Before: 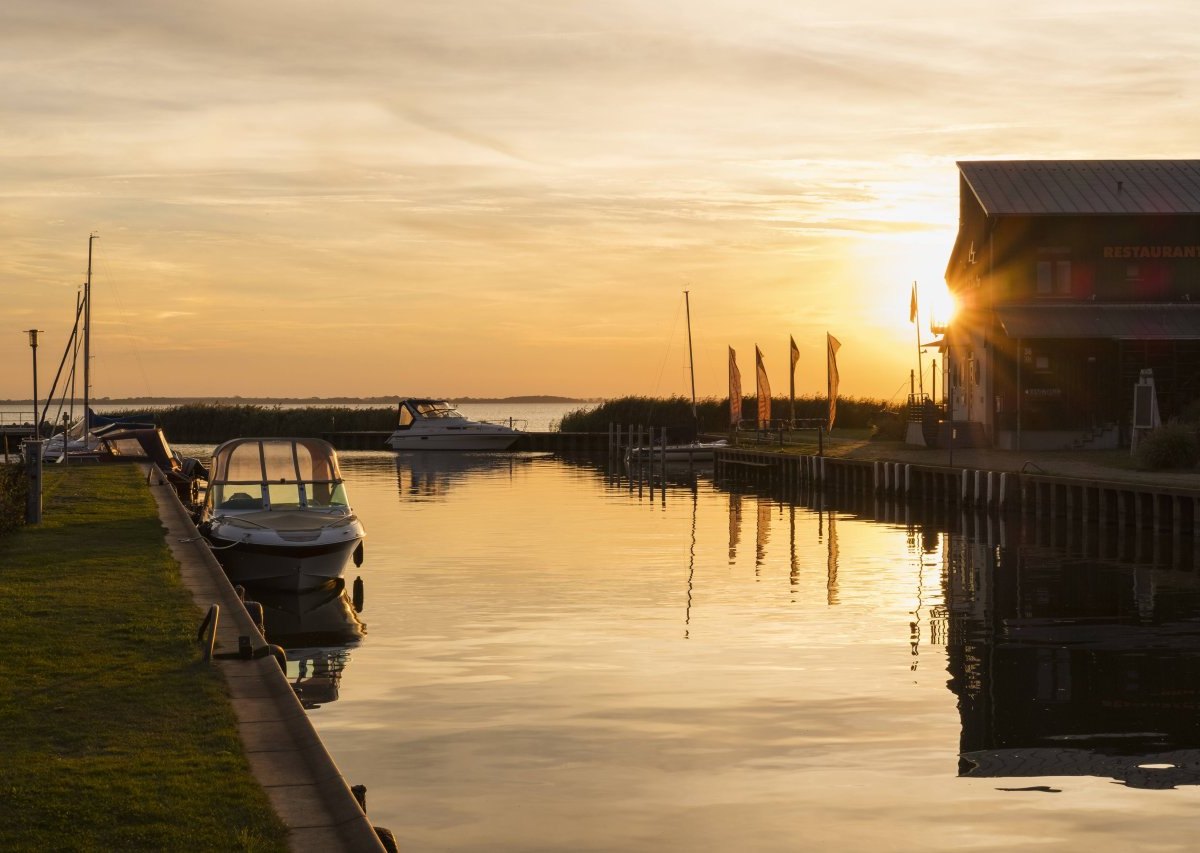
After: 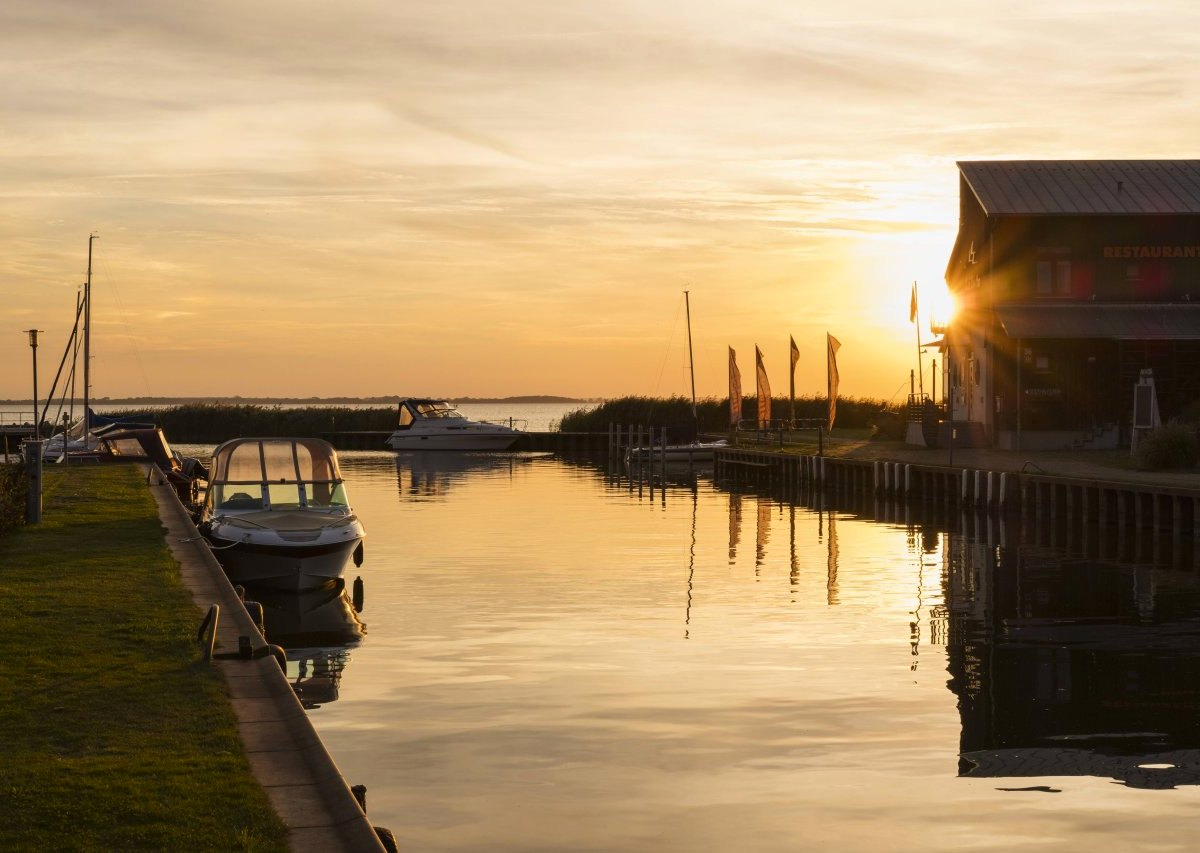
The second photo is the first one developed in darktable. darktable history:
contrast brightness saturation: contrast 0.08, saturation 0.02
